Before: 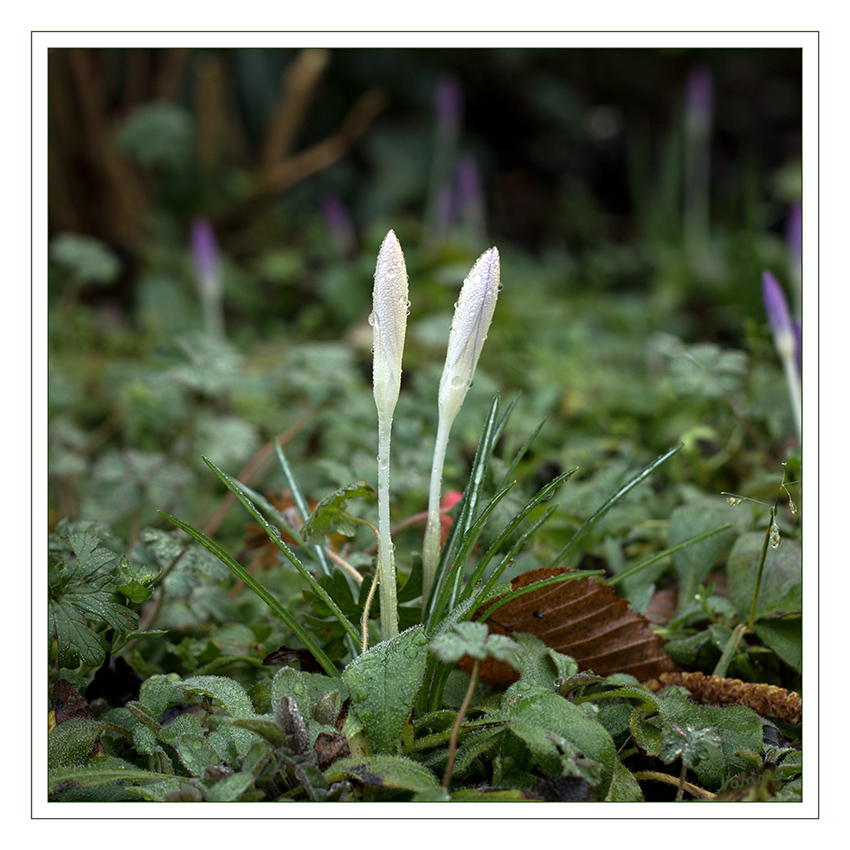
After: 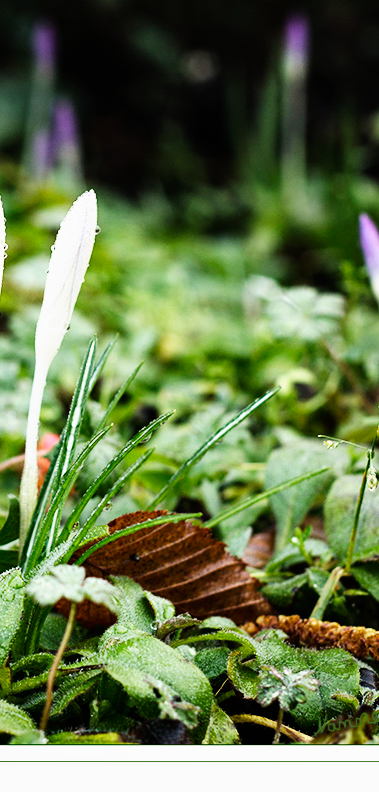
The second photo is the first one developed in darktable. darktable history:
crop: left 47.478%, top 6.786%, right 7.914%
tone equalizer: -8 EV -0.403 EV, -7 EV -0.377 EV, -6 EV -0.358 EV, -5 EV -0.219 EV, -3 EV 0.221 EV, -2 EV 0.334 EV, -1 EV 0.363 EV, +0 EV 0.43 EV, mask exposure compensation -0.511 EV
shadows and highlights: shadows 43.56, white point adjustment -1.56, soften with gaussian
base curve: curves: ch0 [(0, 0) (0.007, 0.004) (0.027, 0.03) (0.046, 0.07) (0.207, 0.54) (0.442, 0.872) (0.673, 0.972) (1, 1)], preserve colors none
